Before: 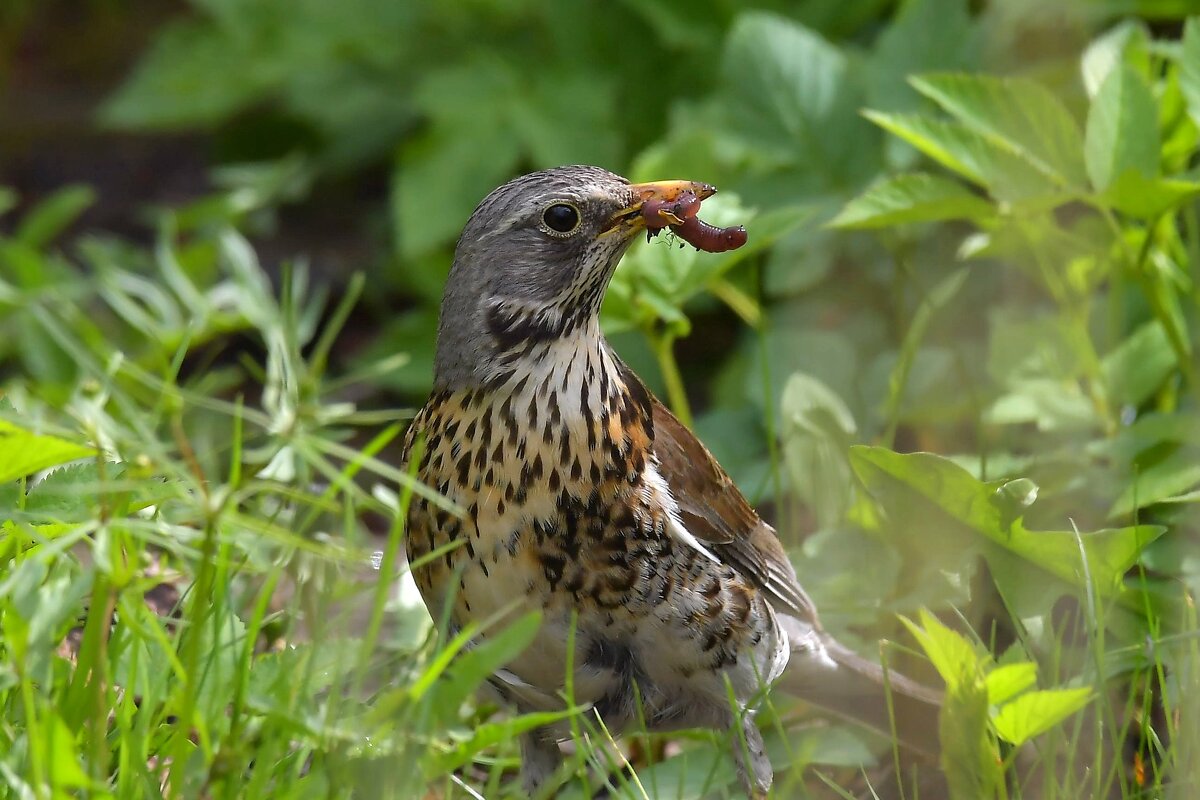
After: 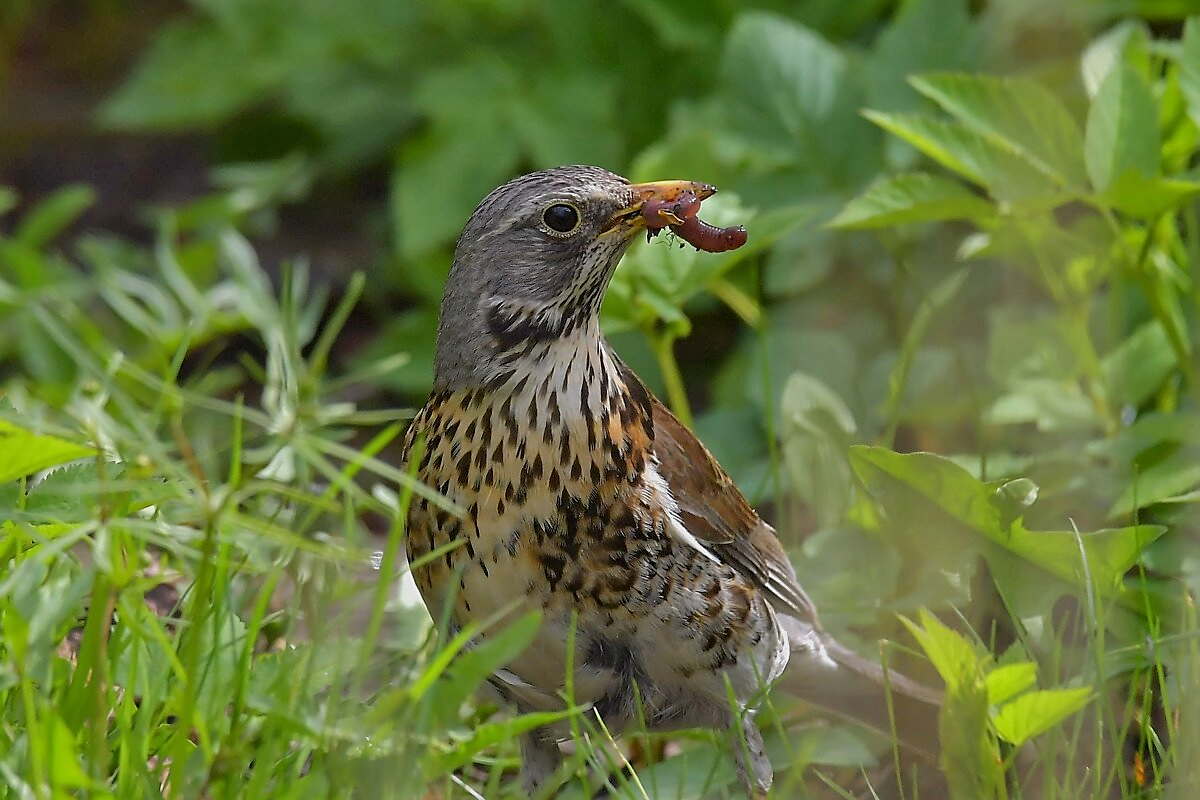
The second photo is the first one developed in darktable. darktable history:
sharpen: on, module defaults
tone equalizer: -8 EV 0.25 EV, -7 EV 0.417 EV, -6 EV 0.417 EV, -5 EV 0.25 EV, -3 EV -0.25 EV, -2 EV -0.417 EV, -1 EV -0.417 EV, +0 EV -0.25 EV, edges refinement/feathering 500, mask exposure compensation -1.57 EV, preserve details guided filter
